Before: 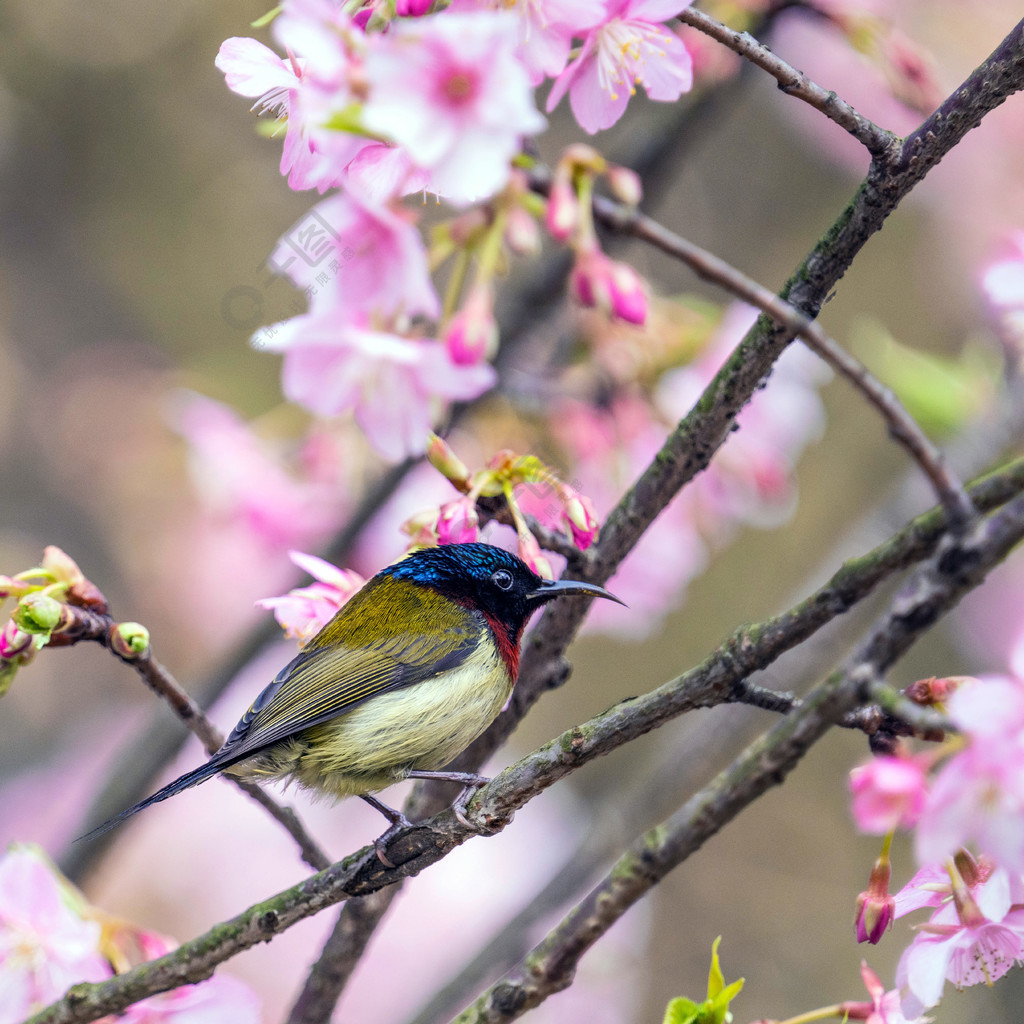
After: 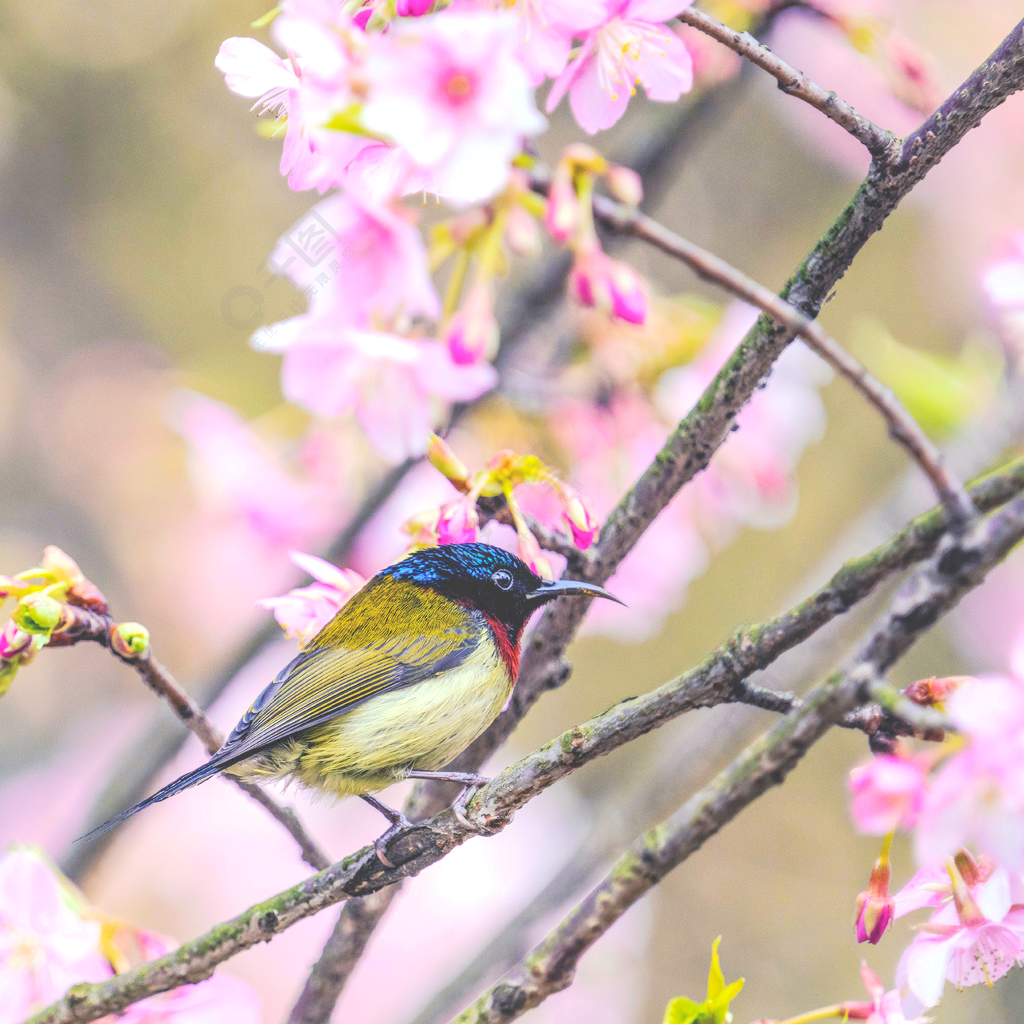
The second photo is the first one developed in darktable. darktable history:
color balance rgb: highlights gain › chroma 1.03%, highlights gain › hue 68.2°, perceptual saturation grading › global saturation 30.035%, global vibrance 20%
contrast brightness saturation: brightness 0.283
tone curve: curves: ch0 [(0, 0) (0.003, 0.299) (0.011, 0.299) (0.025, 0.299) (0.044, 0.299) (0.069, 0.3) (0.1, 0.306) (0.136, 0.316) (0.177, 0.326) (0.224, 0.338) (0.277, 0.366) (0.335, 0.406) (0.399, 0.462) (0.468, 0.533) (0.543, 0.607) (0.623, 0.7) (0.709, 0.775) (0.801, 0.843) (0.898, 0.903) (1, 1)], preserve colors none
local contrast: detail 130%
